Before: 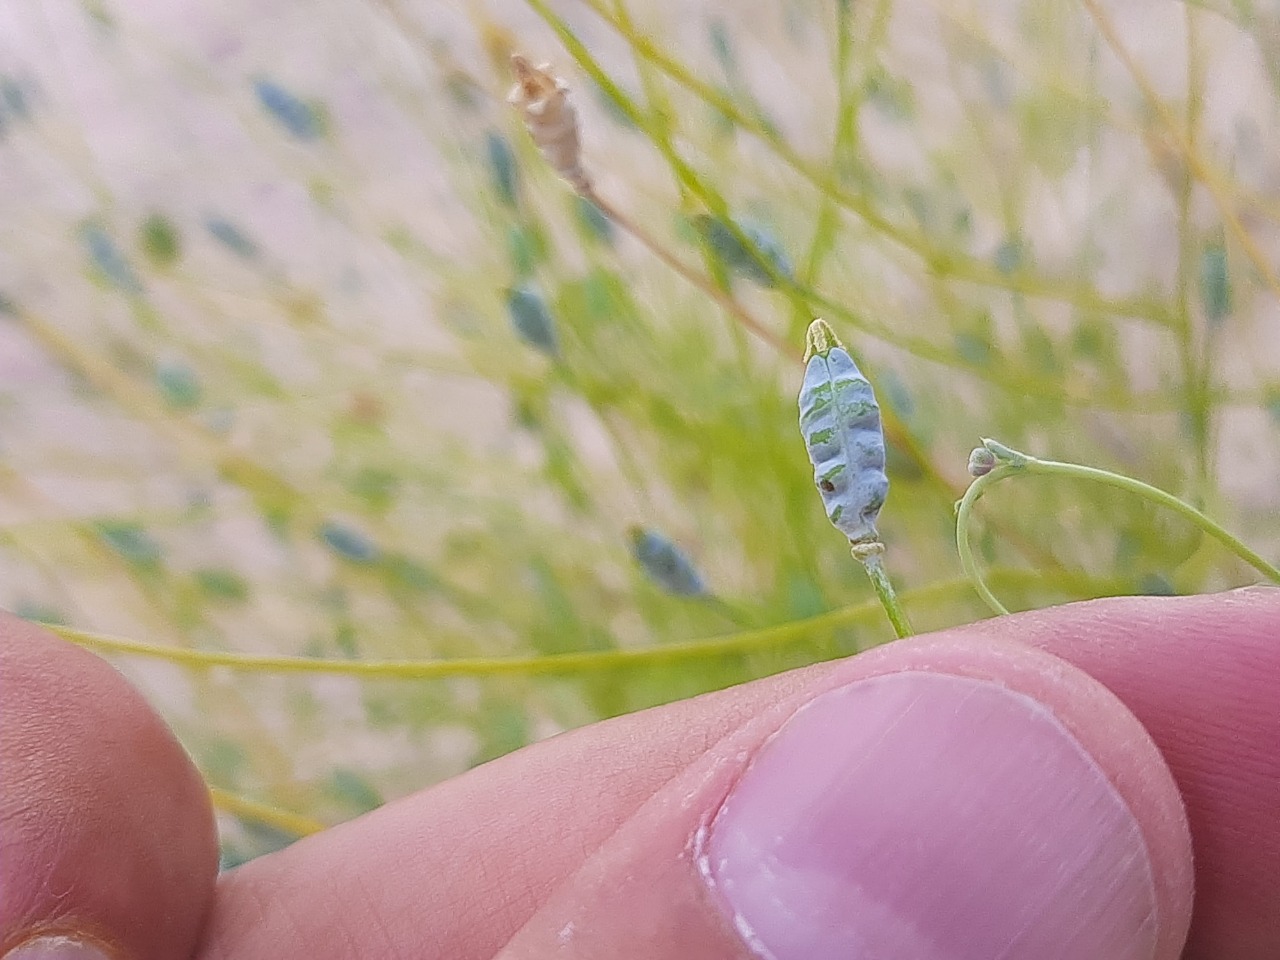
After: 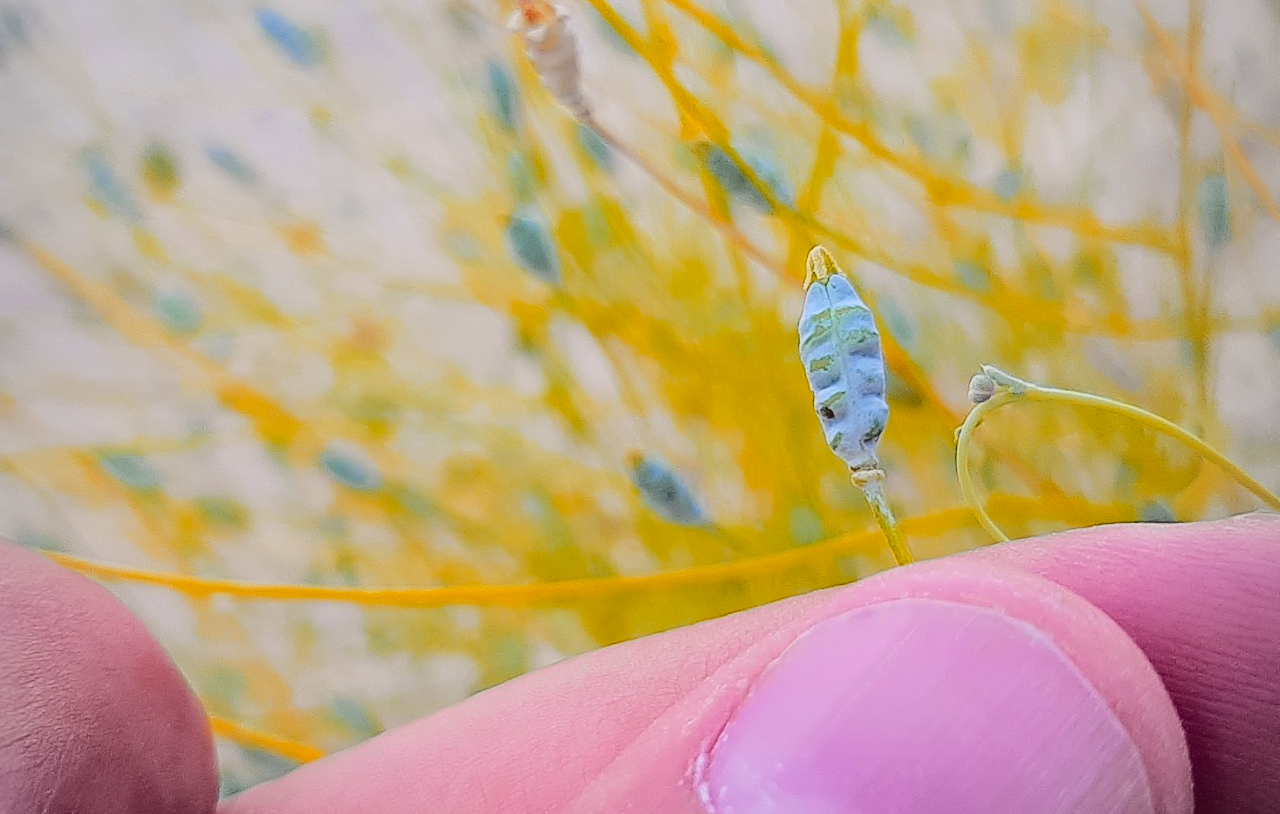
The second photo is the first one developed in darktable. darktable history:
crop: top 7.609%, bottom 7.552%
exposure: exposure -0.31 EV, compensate highlight preservation false
tone curve: curves: ch0 [(0, 0) (0.094, 0.039) (0.243, 0.155) (0.411, 0.482) (0.479, 0.583) (0.654, 0.742) (0.793, 0.851) (0.994, 0.974)]; ch1 [(0, 0) (0.161, 0.092) (0.35, 0.33) (0.392, 0.392) (0.456, 0.456) (0.505, 0.502) (0.537, 0.518) (0.553, 0.53) (0.573, 0.569) (0.718, 0.718) (1, 1)]; ch2 [(0, 0) (0.346, 0.362) (0.411, 0.412) (0.502, 0.502) (0.531, 0.521) (0.576, 0.553) (0.615, 0.621) (1, 1)], color space Lab, independent channels, preserve colors none
color balance rgb: global offset › chroma 0.103%, global offset › hue 249.38°, linear chroma grading › global chroma 15.472%, perceptual saturation grading › global saturation 29.354%, global vibrance 15.694%
tone equalizer: mask exposure compensation -0.513 EV
vignetting: brightness -0.286
color zones: curves: ch1 [(0.263, 0.53) (0.376, 0.287) (0.487, 0.512) (0.748, 0.547) (1, 0.513)]; ch2 [(0.262, 0.45) (0.751, 0.477)]
